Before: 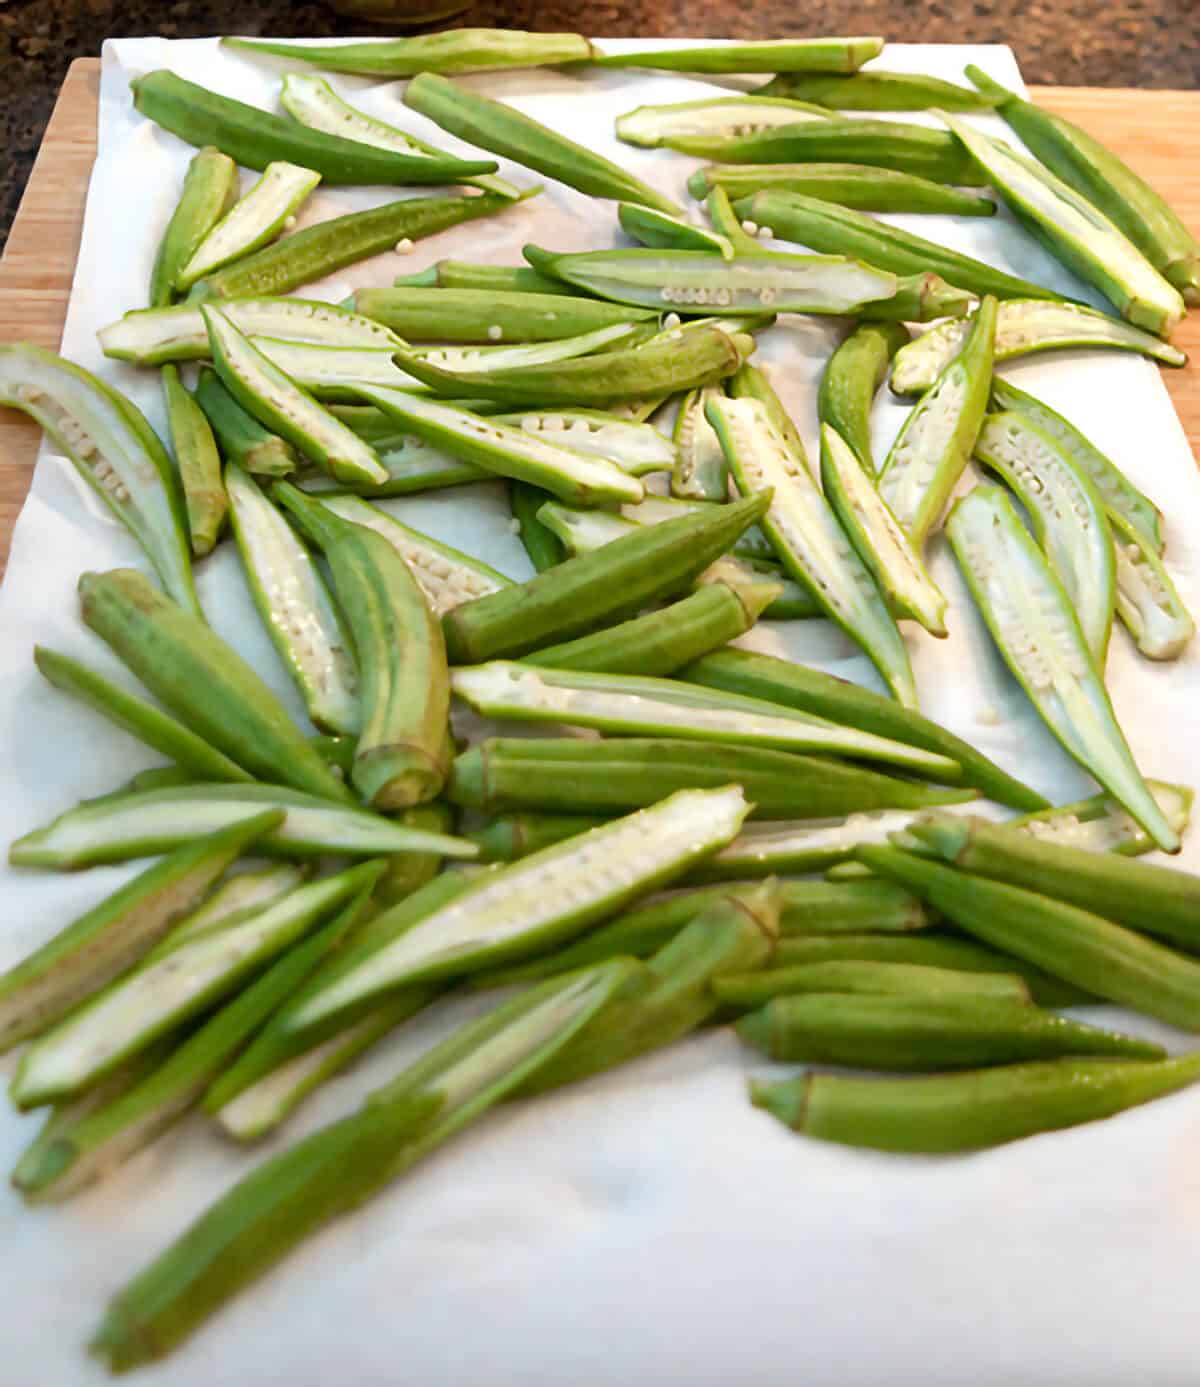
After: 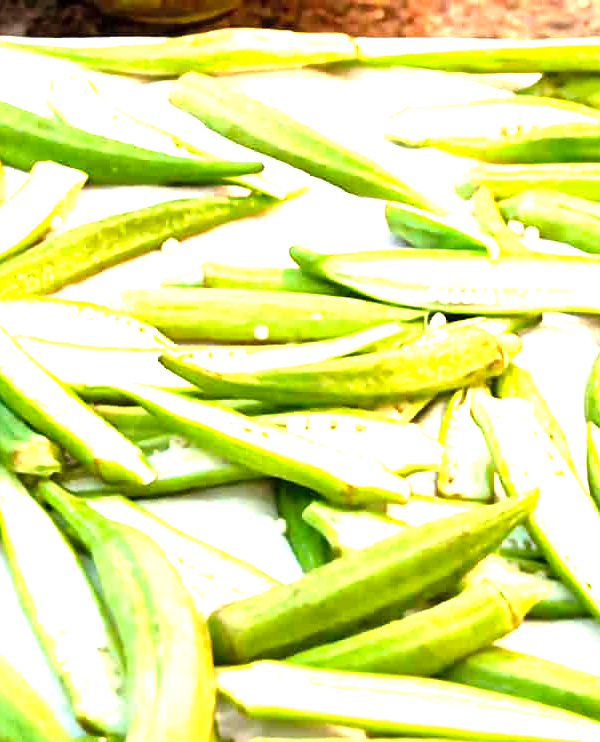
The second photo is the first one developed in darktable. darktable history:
crop: left 19.556%, right 30.401%, bottom 46.458%
levels: levels [0, 0.281, 0.562]
